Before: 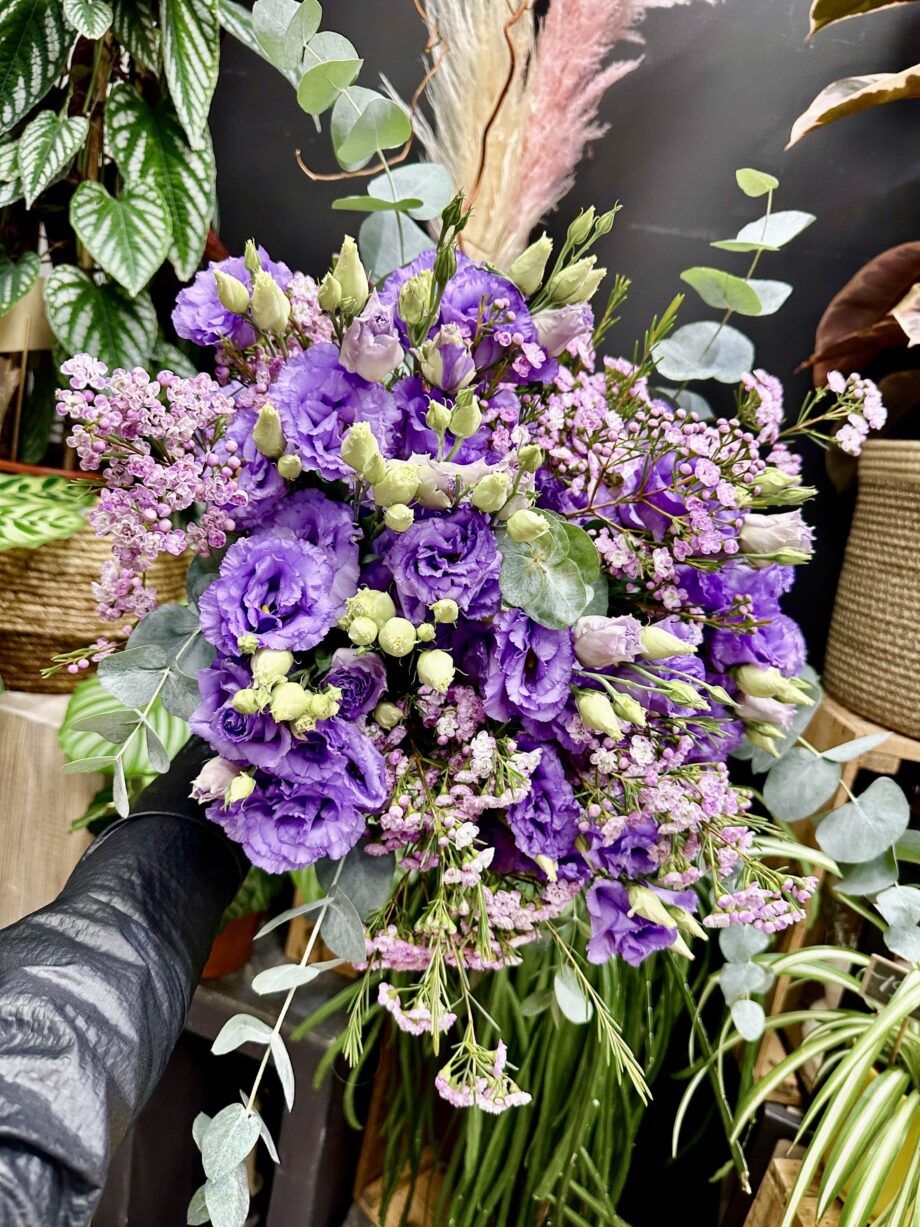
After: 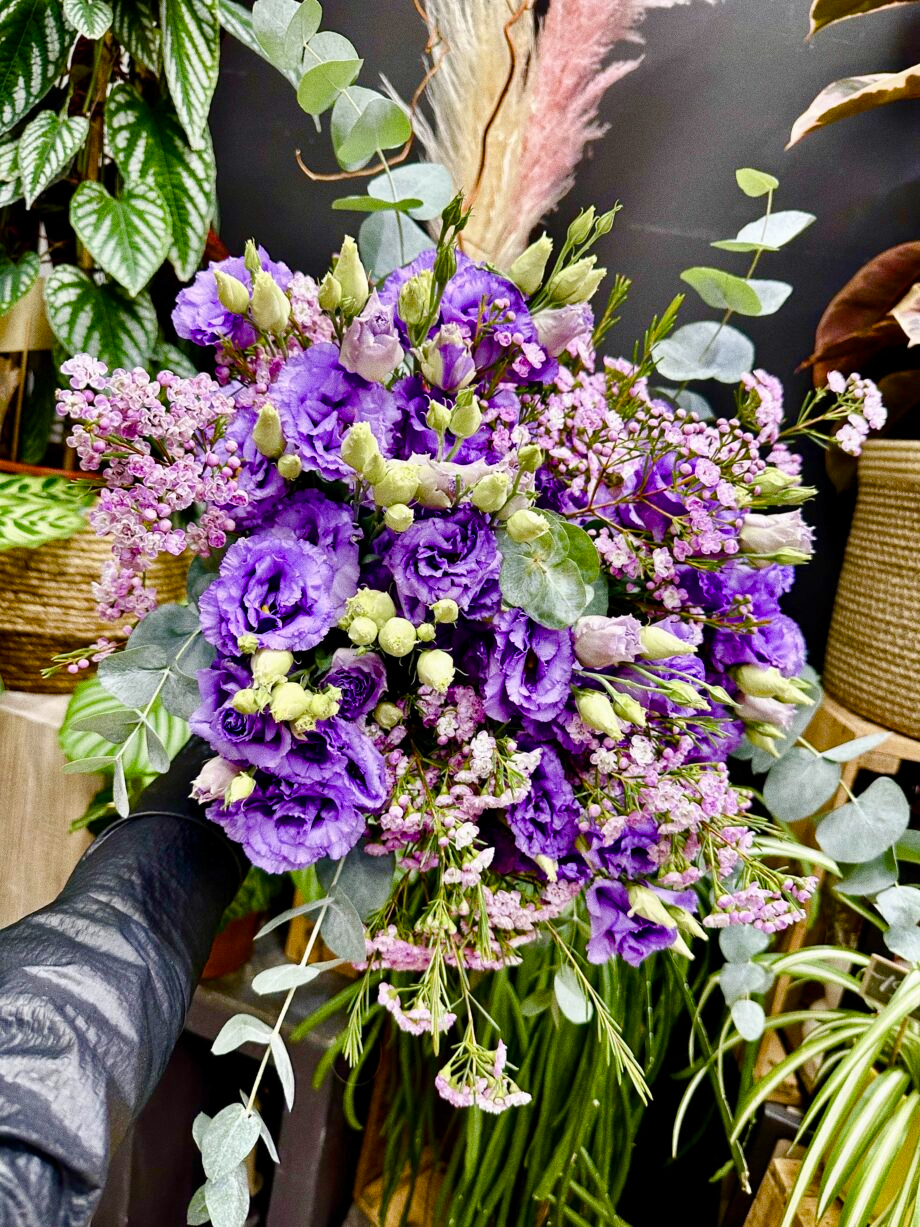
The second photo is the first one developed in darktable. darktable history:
color balance rgb: perceptual saturation grading › global saturation 35%, perceptual saturation grading › highlights -25%, perceptual saturation grading › shadows 50%
grain: on, module defaults
